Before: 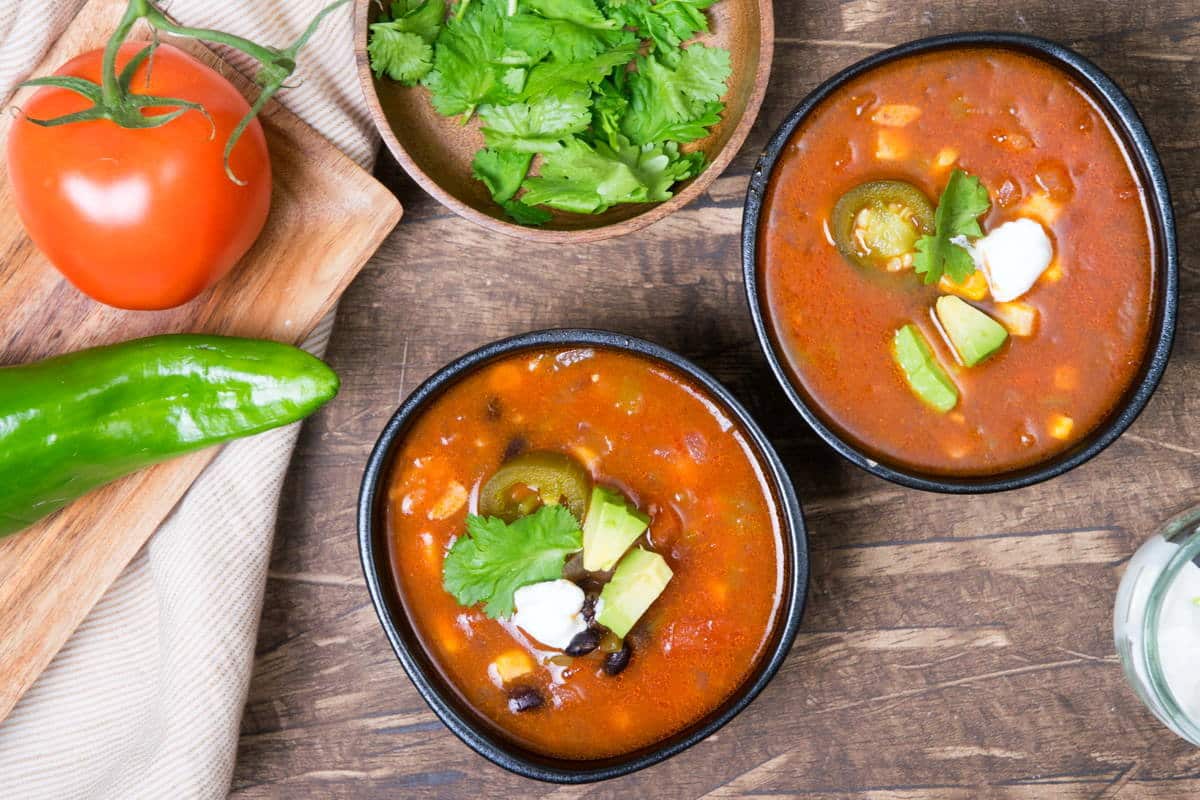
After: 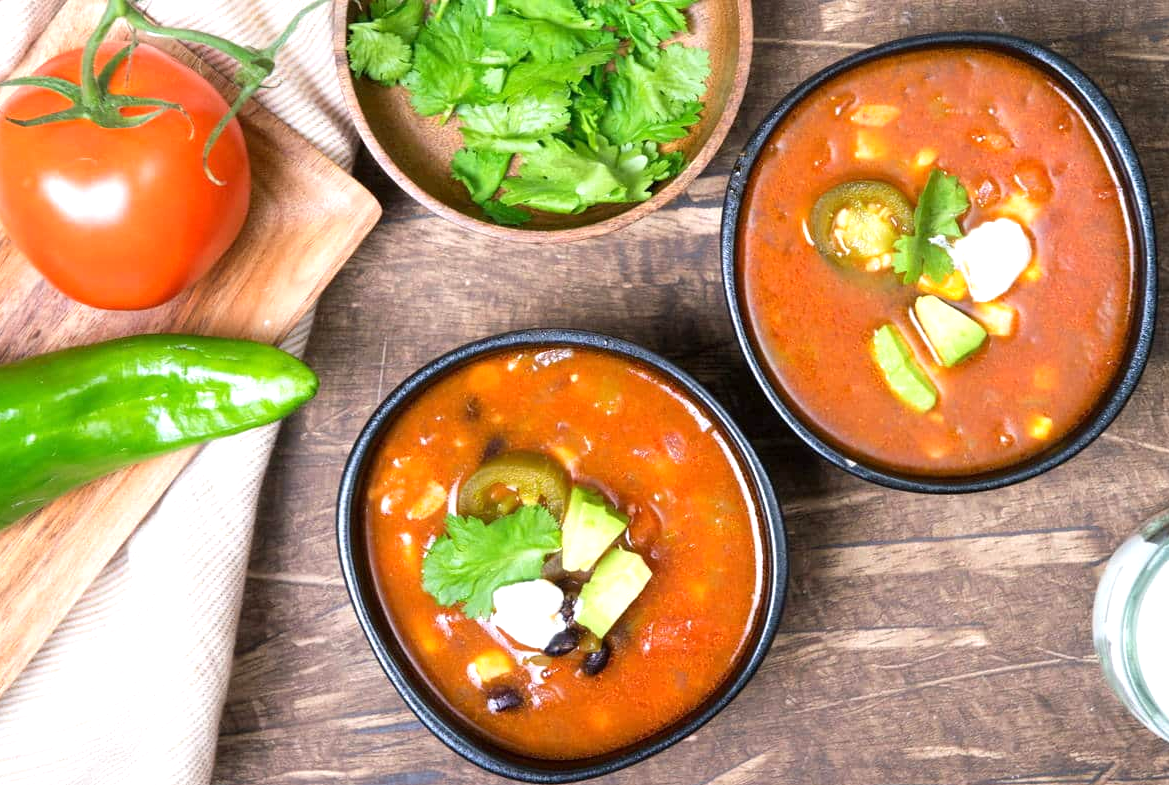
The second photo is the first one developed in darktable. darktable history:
exposure: exposure 0.491 EV, compensate highlight preservation false
crop and rotate: left 1.79%, right 0.748%, bottom 1.754%
